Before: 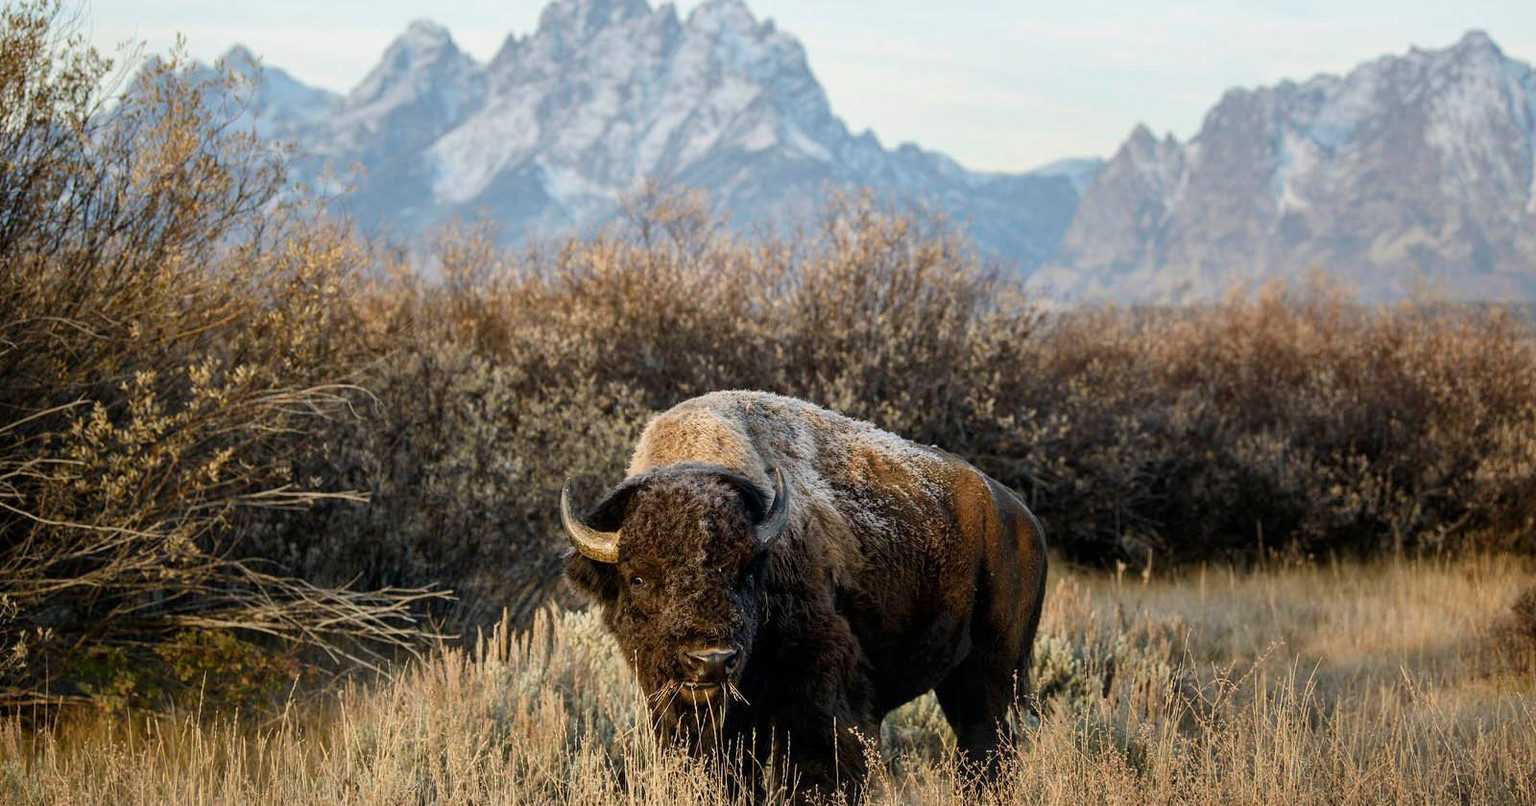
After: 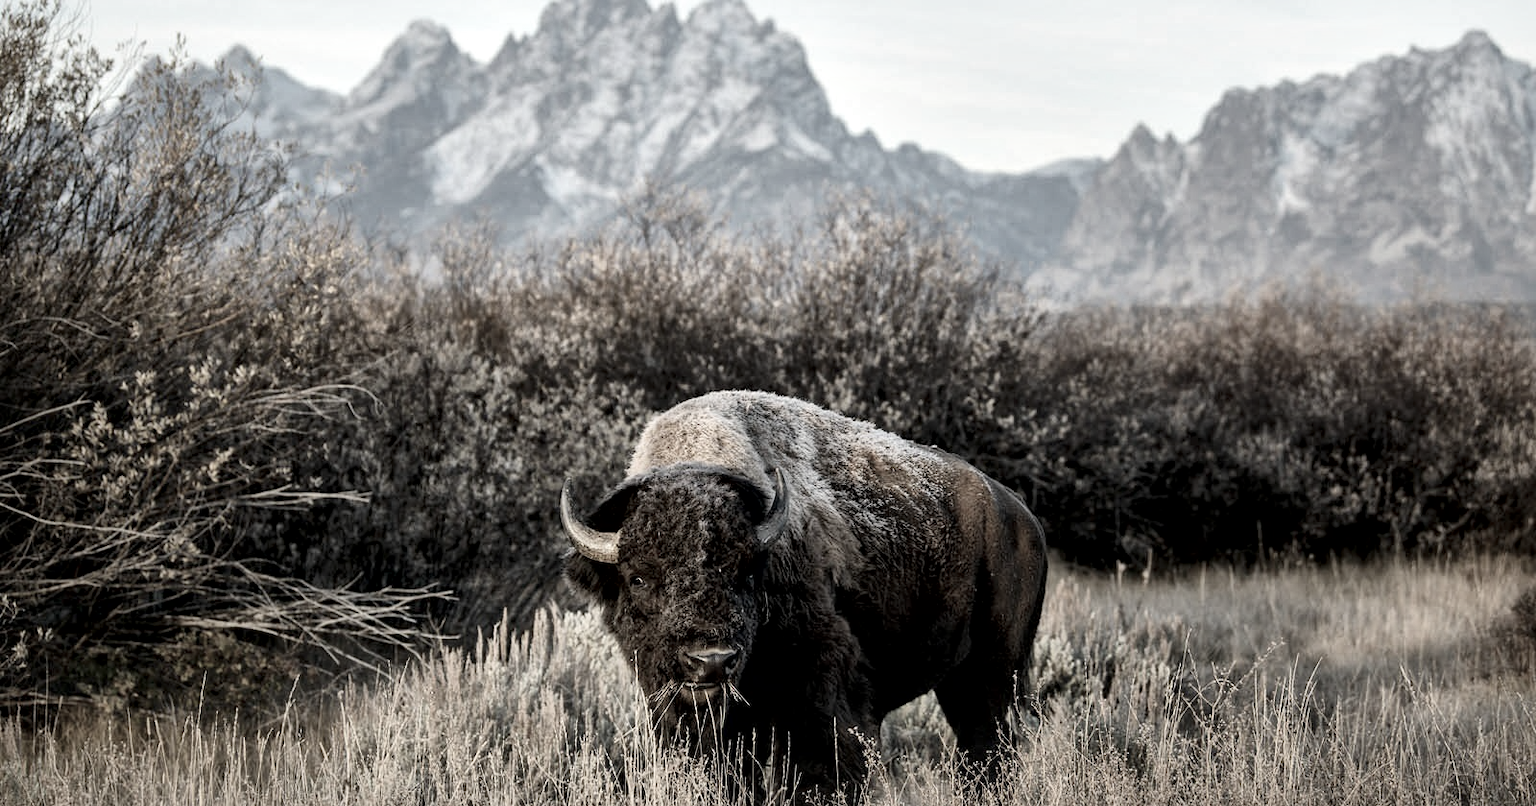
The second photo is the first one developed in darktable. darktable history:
color zones: curves: ch1 [(0, 0.153) (0.143, 0.15) (0.286, 0.151) (0.429, 0.152) (0.571, 0.152) (0.714, 0.151) (0.857, 0.151) (1, 0.153)]
tone curve: curves: ch0 [(0, 0) (0.003, 0.01) (0.011, 0.015) (0.025, 0.023) (0.044, 0.037) (0.069, 0.055) (0.1, 0.08) (0.136, 0.114) (0.177, 0.155) (0.224, 0.201) (0.277, 0.254) (0.335, 0.319) (0.399, 0.387) (0.468, 0.459) (0.543, 0.544) (0.623, 0.634) (0.709, 0.731) (0.801, 0.827) (0.898, 0.921) (1, 1)], color space Lab, independent channels, preserve colors none
local contrast: mode bilateral grid, contrast 25, coarseness 60, detail 151%, midtone range 0.2
